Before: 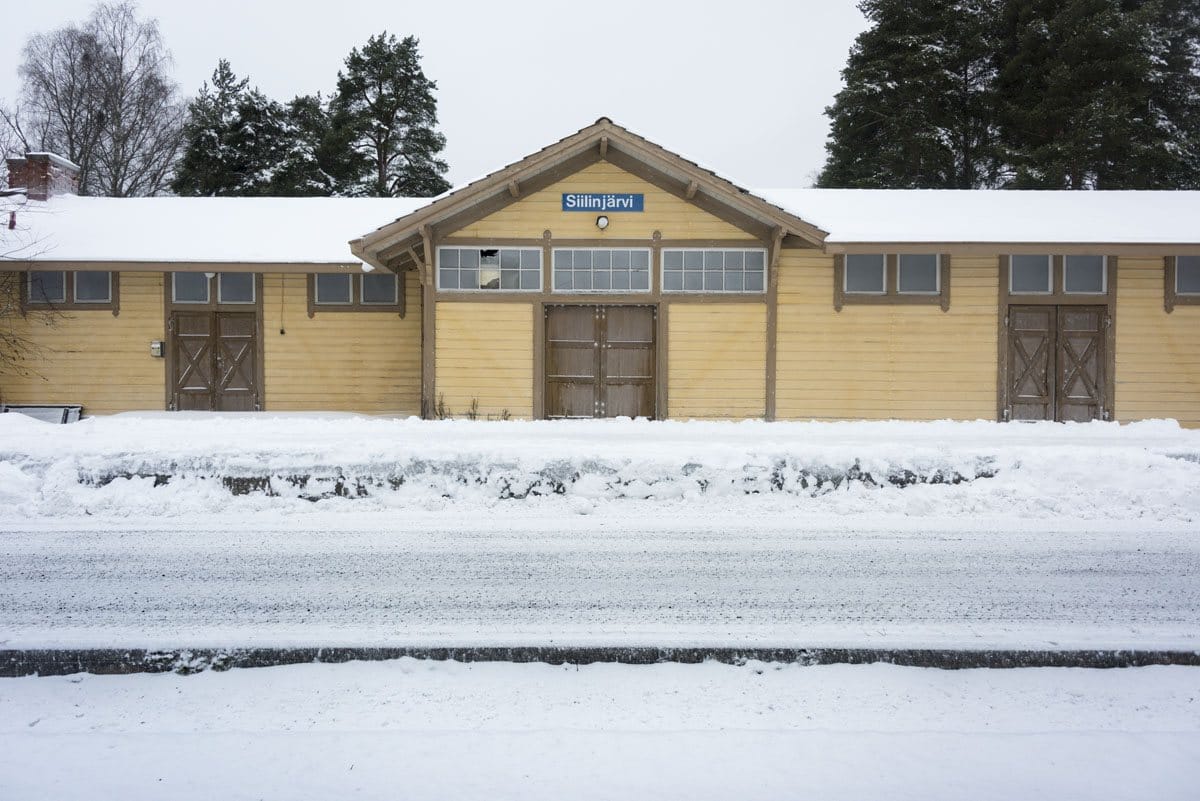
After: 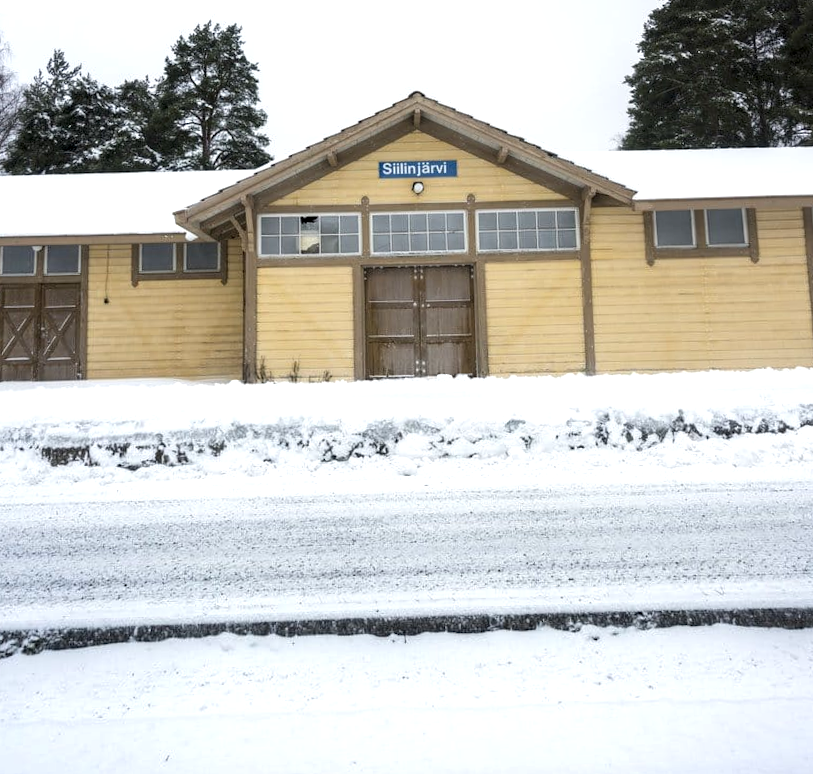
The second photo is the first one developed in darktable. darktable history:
exposure: exposure 0.367 EV, compensate highlight preservation false
crop: left 13.443%, right 13.31%
local contrast: shadows 94%
rotate and perspective: rotation -1.68°, lens shift (vertical) -0.146, crop left 0.049, crop right 0.912, crop top 0.032, crop bottom 0.96
